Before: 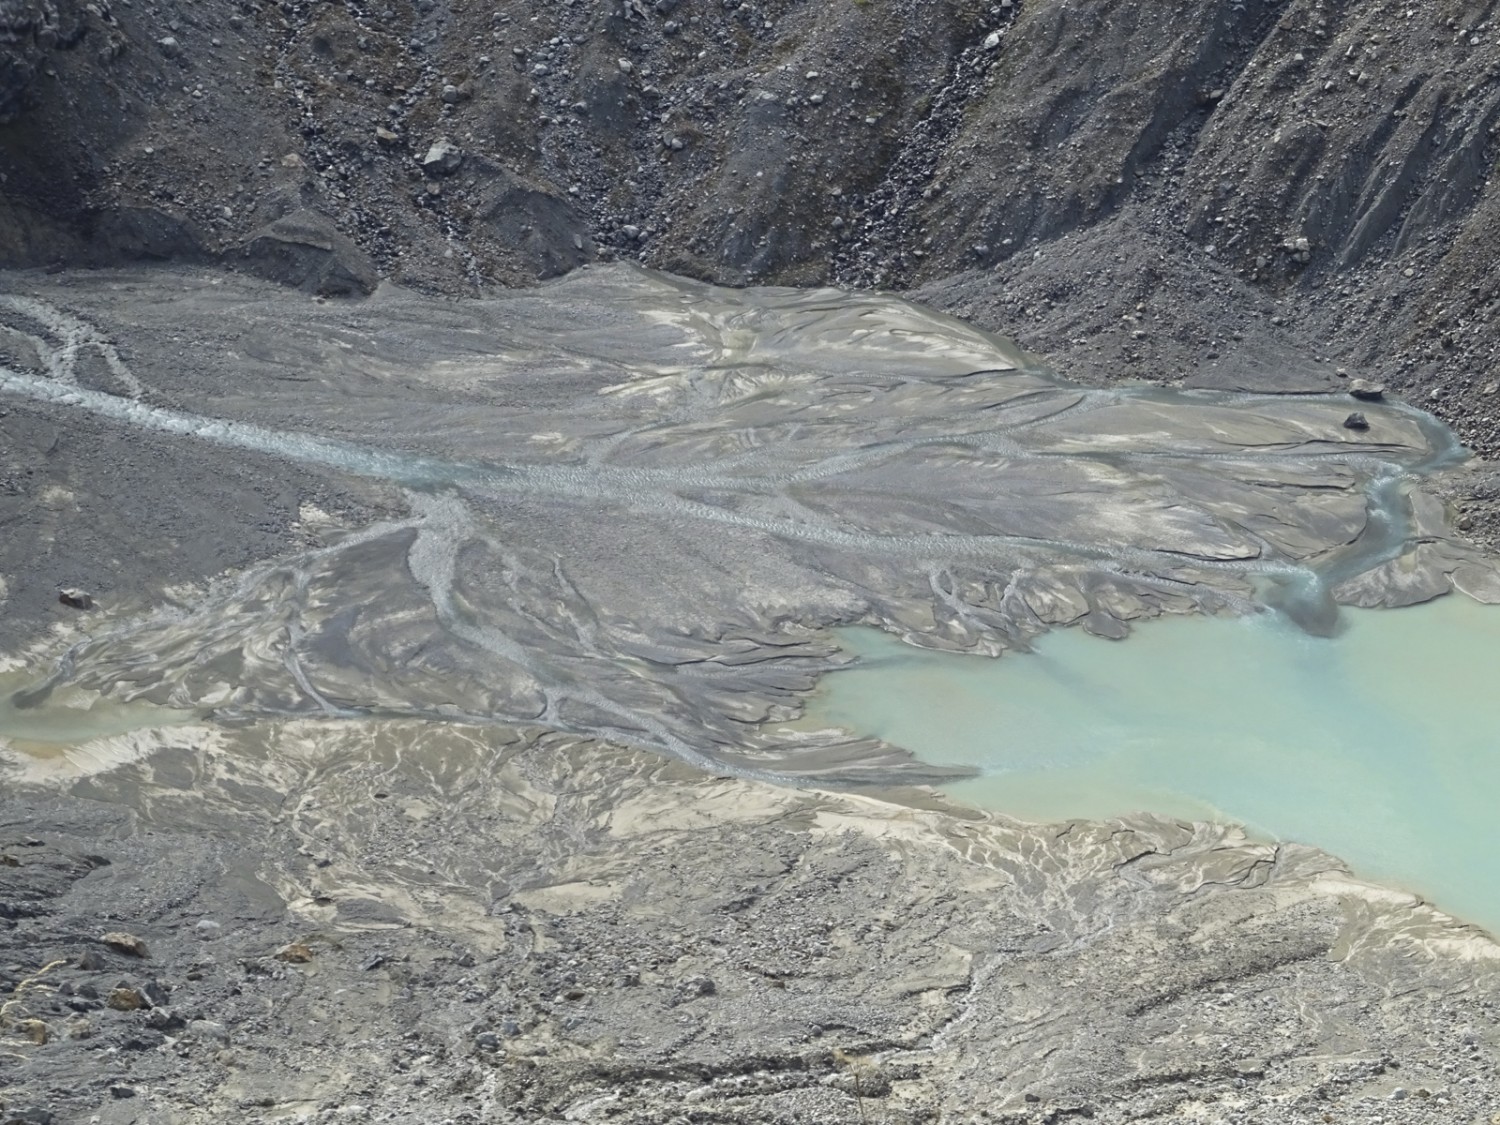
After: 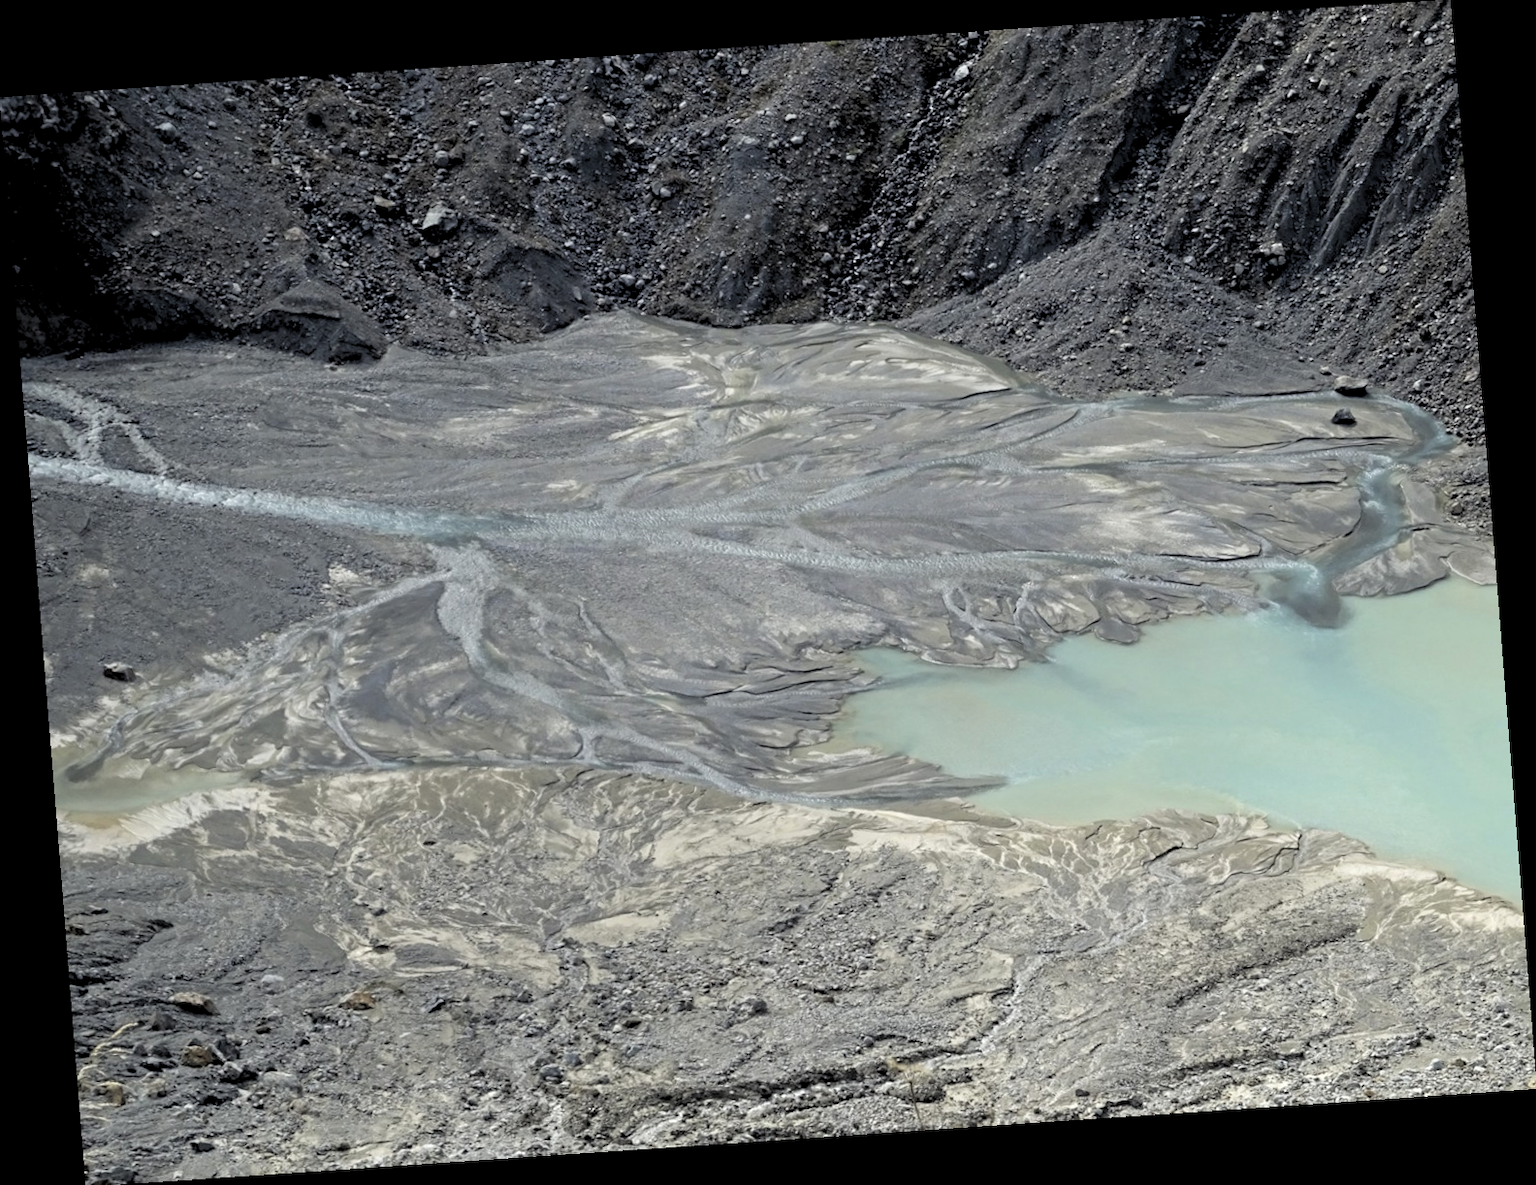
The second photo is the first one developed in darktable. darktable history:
rotate and perspective: rotation -4.2°, shear 0.006, automatic cropping off
rgb levels: levels [[0.034, 0.472, 0.904], [0, 0.5, 1], [0, 0.5, 1]]
